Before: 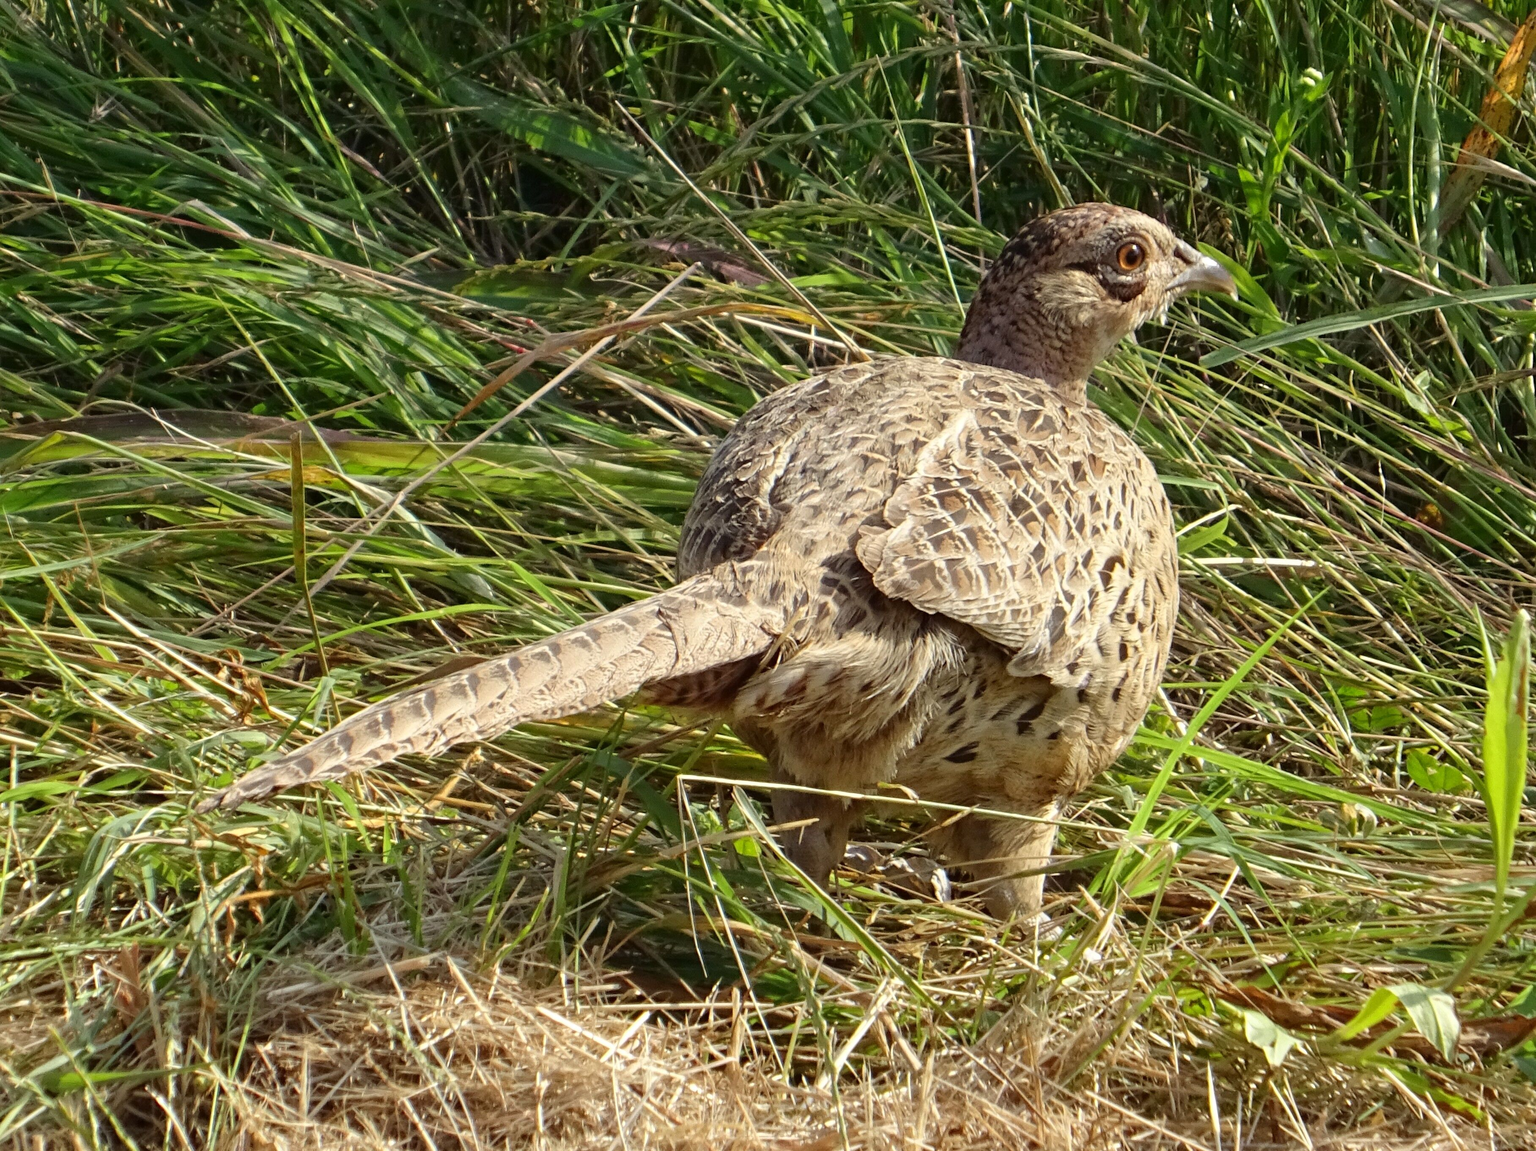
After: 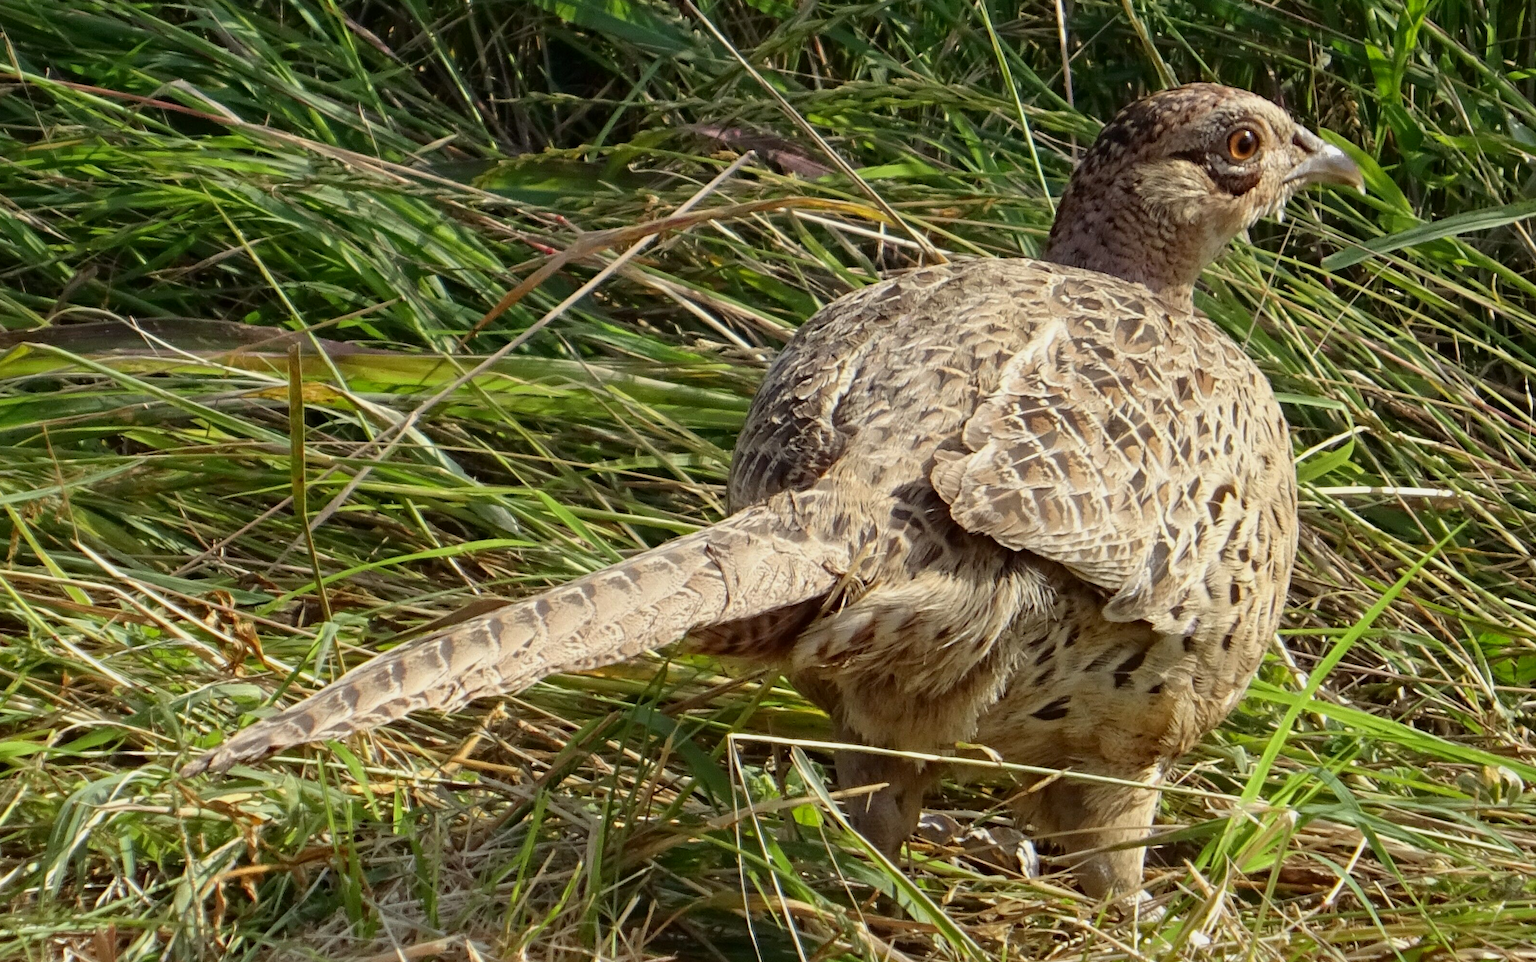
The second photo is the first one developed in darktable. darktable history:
exposure: black level correction 0.001, exposure -0.2 EV, compensate highlight preservation false
crop and rotate: left 2.425%, top 11.305%, right 9.6%, bottom 15.08%
